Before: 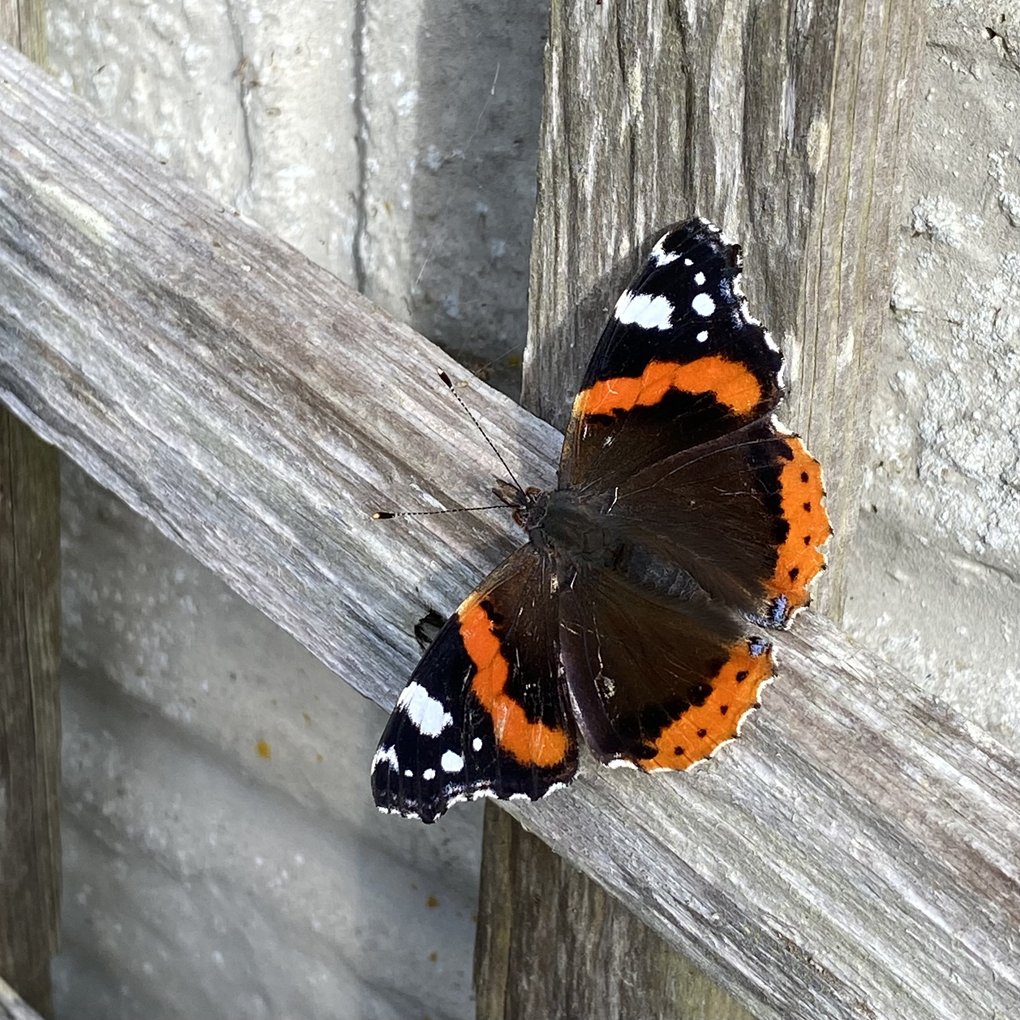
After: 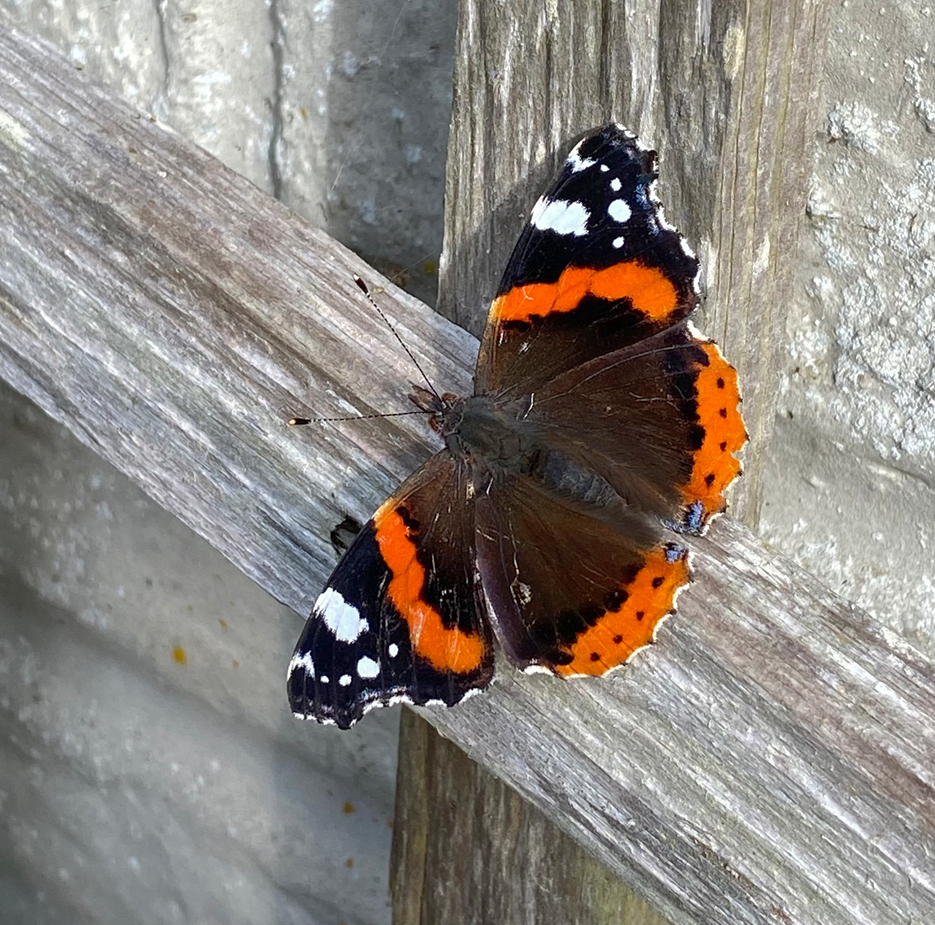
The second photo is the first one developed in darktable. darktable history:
crop and rotate: left 8.262%, top 9.226%
shadows and highlights: on, module defaults
